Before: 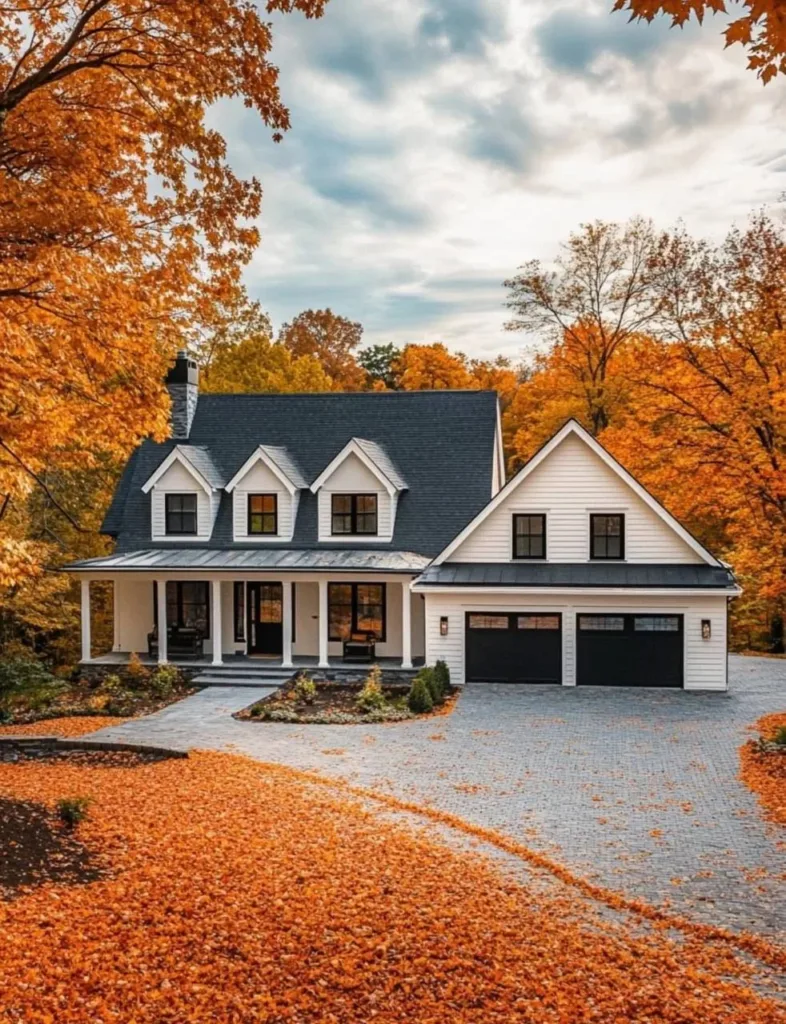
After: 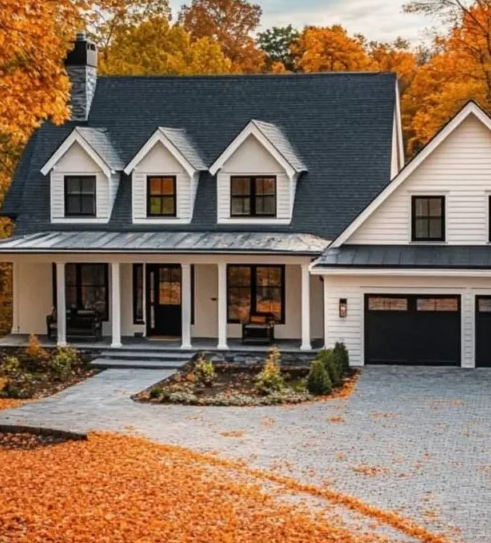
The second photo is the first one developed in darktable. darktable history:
crop: left 12.904%, top 31.137%, right 24.564%, bottom 15.75%
